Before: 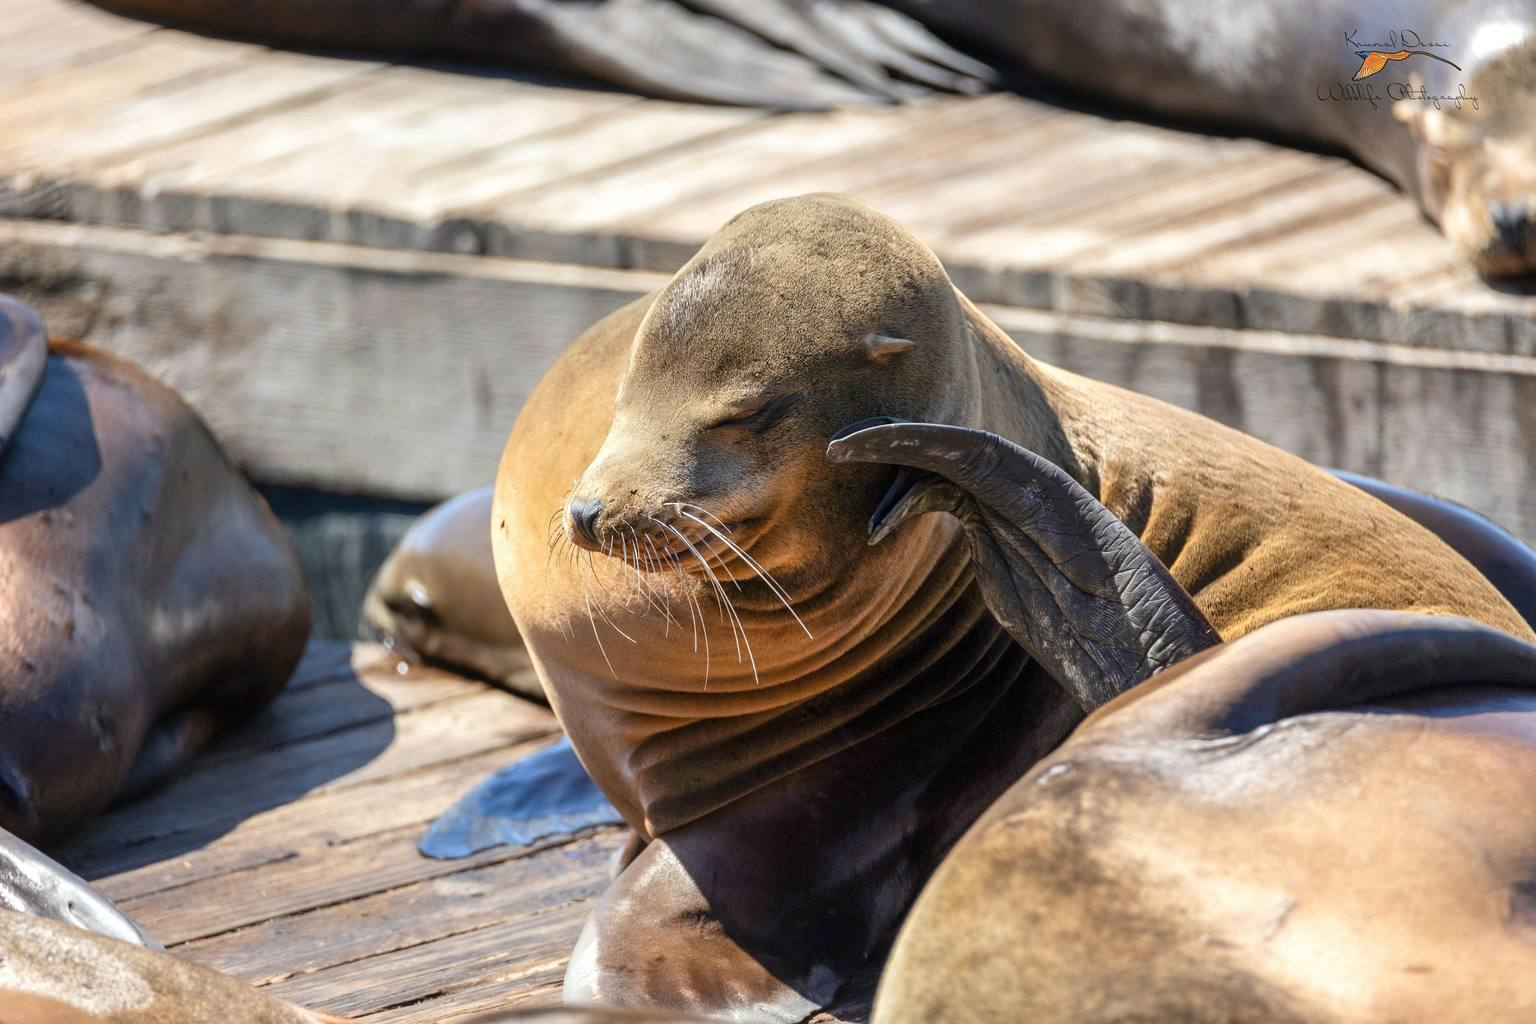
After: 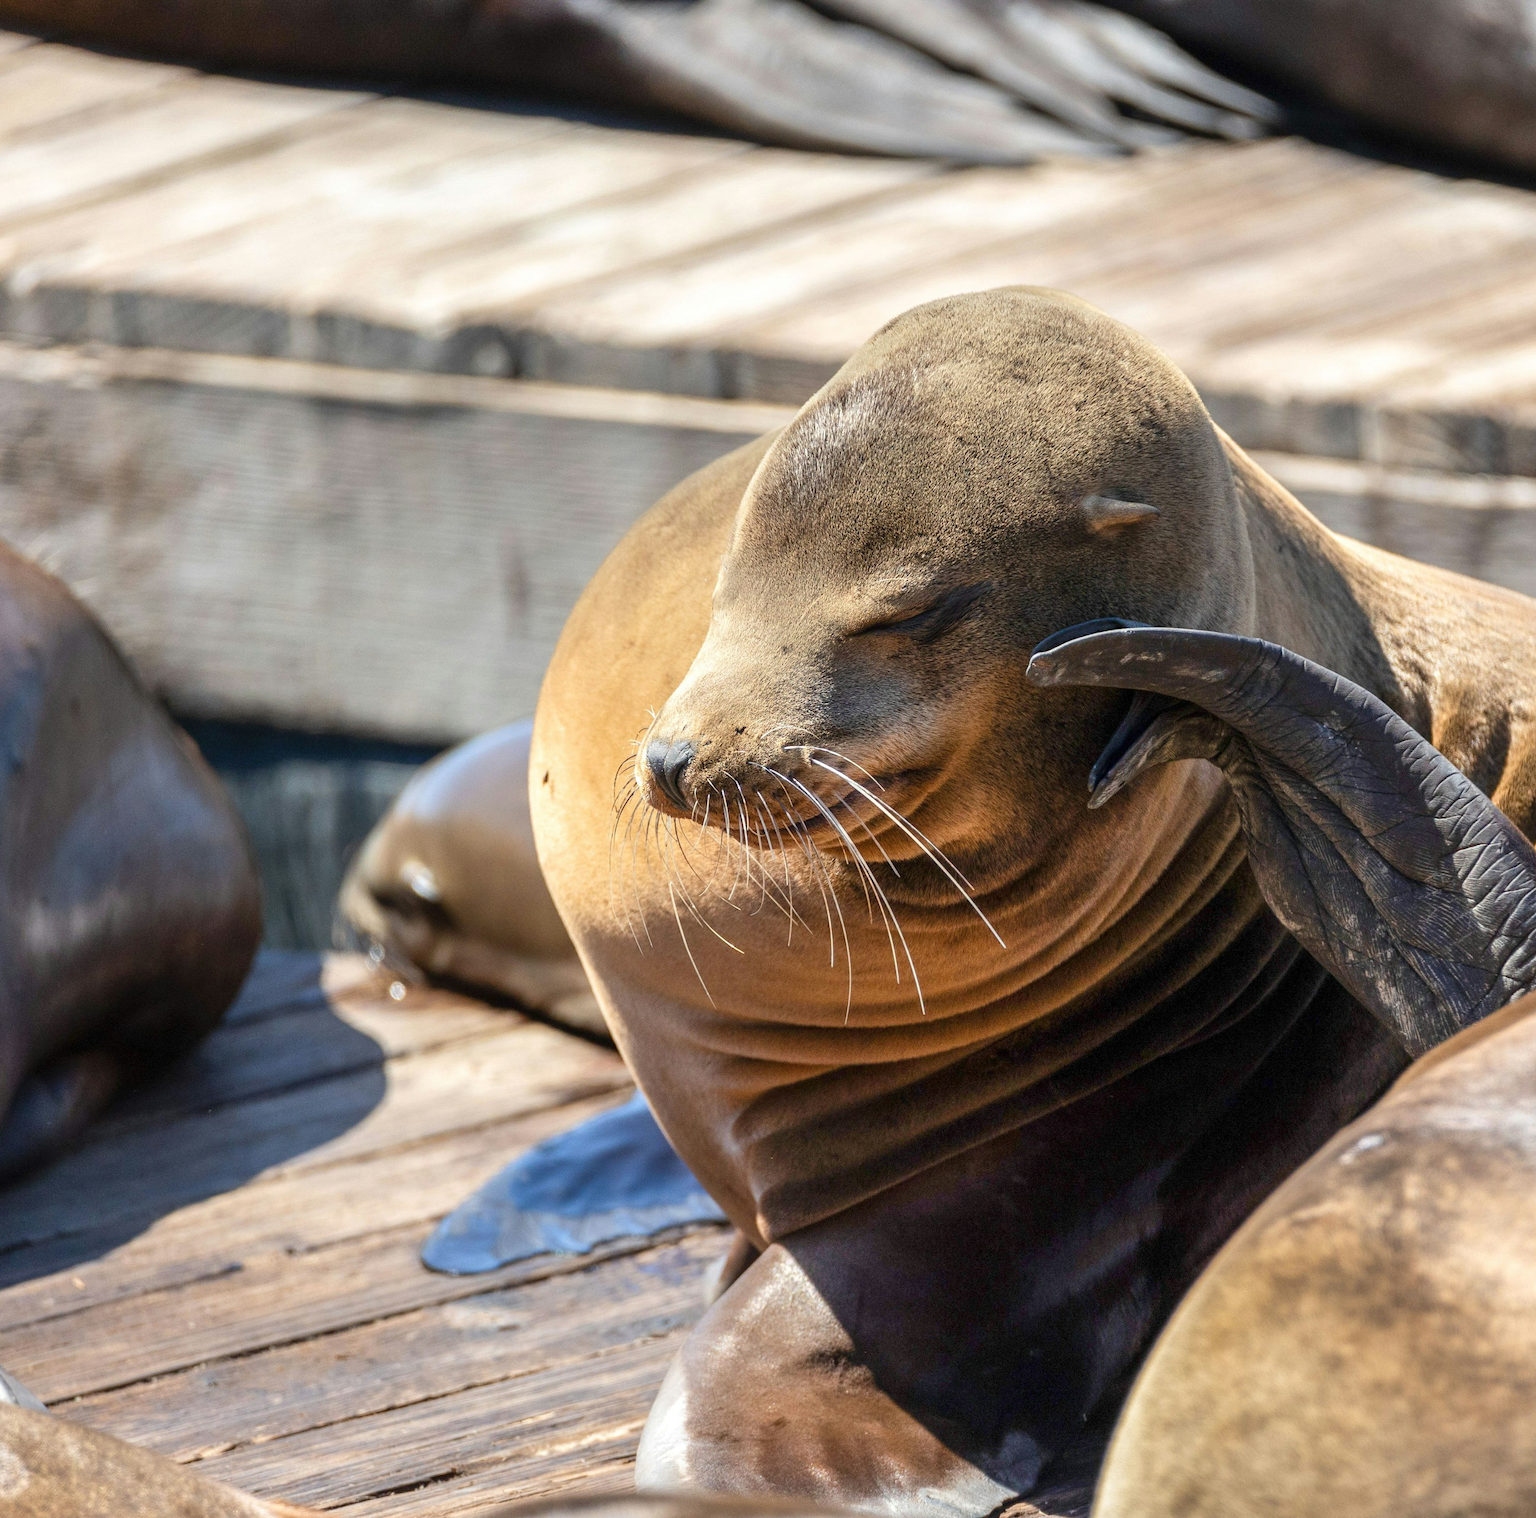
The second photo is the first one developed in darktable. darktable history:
crop and rotate: left 8.777%, right 23.792%
